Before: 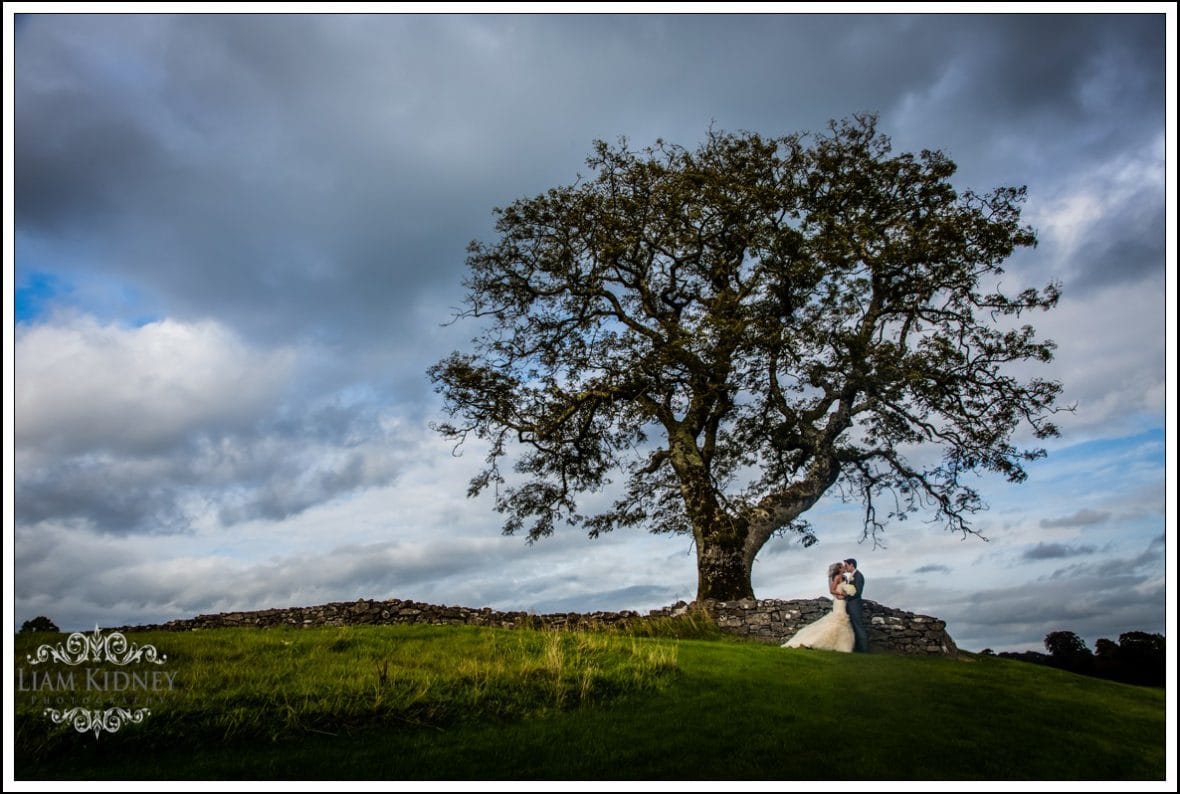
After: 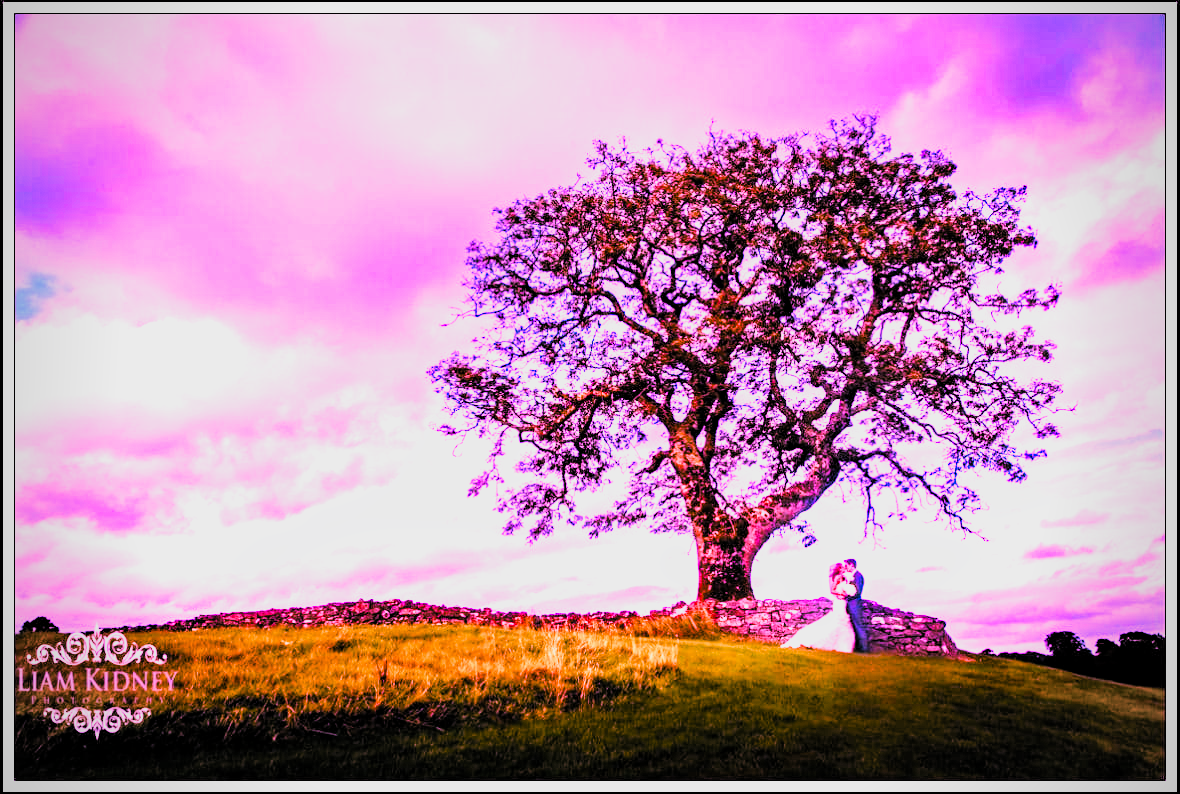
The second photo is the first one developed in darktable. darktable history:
raw chromatic aberrations: on, module defaults
color balance rgb: perceptual saturation grading › global saturation 25%, perceptual brilliance grading › mid-tones 10%, perceptual brilliance grading › shadows 15%, global vibrance 20%
filmic rgb: black relative exposure -7.65 EV, white relative exposure 4.56 EV, hardness 3.61
highlight reconstruction: method reconstruct color, iterations 1, diameter of reconstruction 64 px
hot pixels: on, module defaults
lens correction: scale 1.01, crop 1, focal 85, aperture 2.8, distance 10.02, camera "Canon EOS RP", lens "Canon RF 85mm F2 MACRO IS STM"
raw denoise: x [[0, 0.25, 0.5, 0.75, 1] ×4]
tone equalizer "mask blending: all purposes": on, module defaults
white balance: red 1.875, blue 1.893
local contrast: highlights 100%, shadows 100%, detail 120%, midtone range 0.2
contrast brightness saturation: contrast 0.2, brightness 0.16, saturation 0.22
filmic: grey point source 18, black point source -8.65, white point source 2.45, grey point target 18, white point target 100, output power 2.2, latitude stops 2, contrast 1.5, saturation 100, global saturation 100
haze removal: strength 0.29, distance 0.25, compatibility mode true, adaptive false
vibrance: on, module defaults
vignetting: fall-off radius 60.92%
exposure: black level correction -0.002, exposure 1.115 EV, compensate highlight preservation false
